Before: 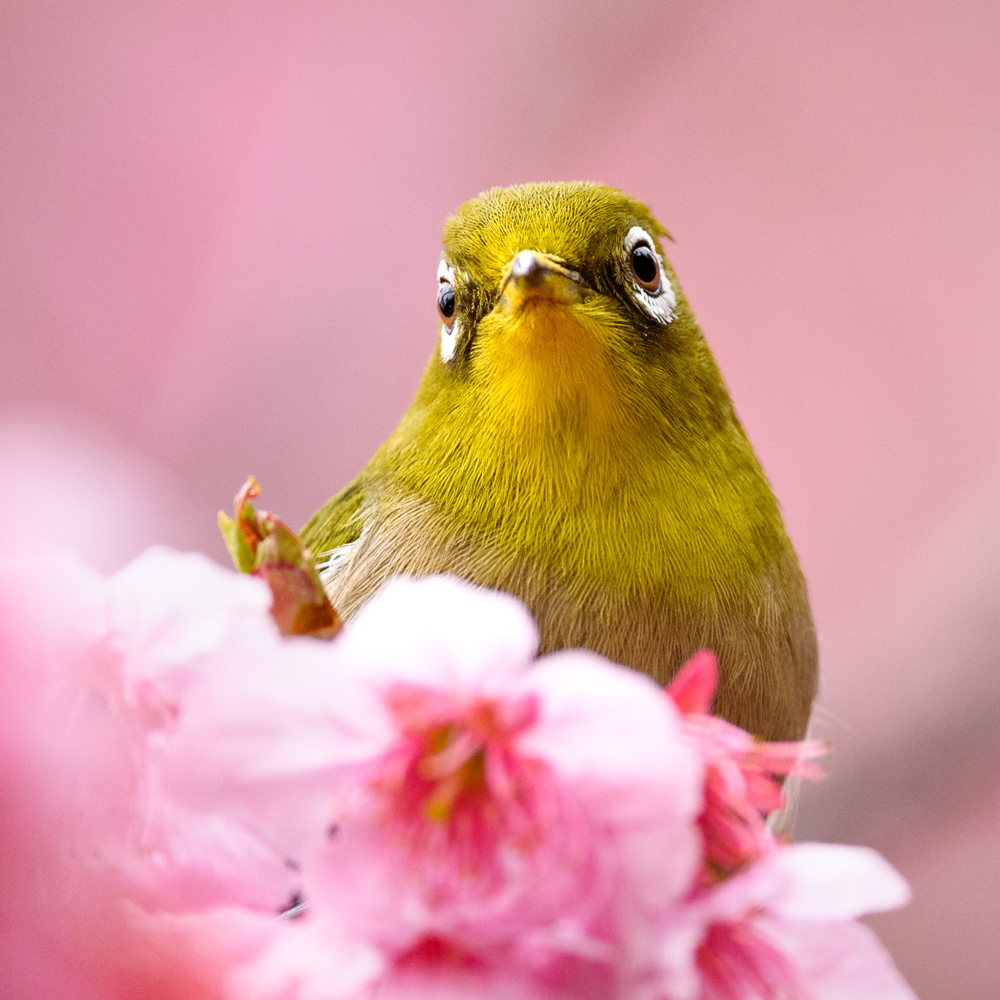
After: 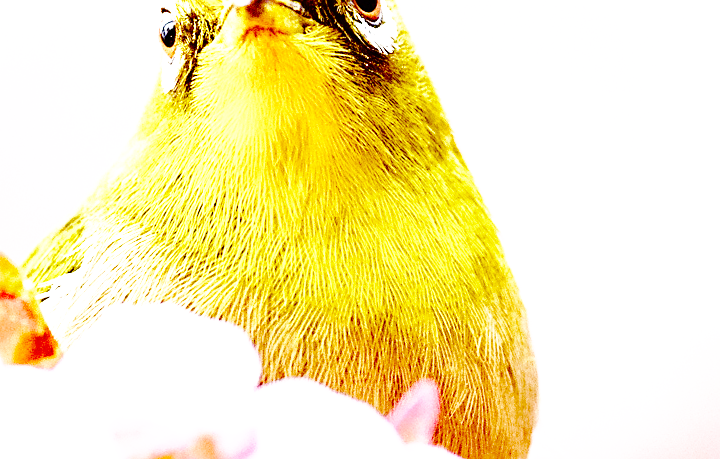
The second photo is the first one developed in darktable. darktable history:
exposure: black level correction 0, exposure 1.3 EV, compensate exposure bias true, compensate highlight preservation false
base curve: curves: ch0 [(0, 0) (0.007, 0.004) (0.027, 0.03) (0.046, 0.07) (0.207, 0.54) (0.442, 0.872) (0.673, 0.972) (1, 1)], preserve colors none
sharpen: on, module defaults
crop and rotate: left 27.938%, top 27.046%, bottom 27.046%
tone curve: curves: ch0 [(0, 0) (0.003, 0.008) (0.011, 0.01) (0.025, 0.012) (0.044, 0.023) (0.069, 0.033) (0.1, 0.046) (0.136, 0.075) (0.177, 0.116) (0.224, 0.171) (0.277, 0.235) (0.335, 0.312) (0.399, 0.397) (0.468, 0.466) (0.543, 0.54) (0.623, 0.62) (0.709, 0.701) (0.801, 0.782) (0.898, 0.877) (1, 1)], preserve colors none
contrast brightness saturation: brightness -0.25, saturation 0.2
color balance rgb: perceptual saturation grading › global saturation 20%, perceptual saturation grading › highlights -25%, perceptual saturation grading › shadows 25%
